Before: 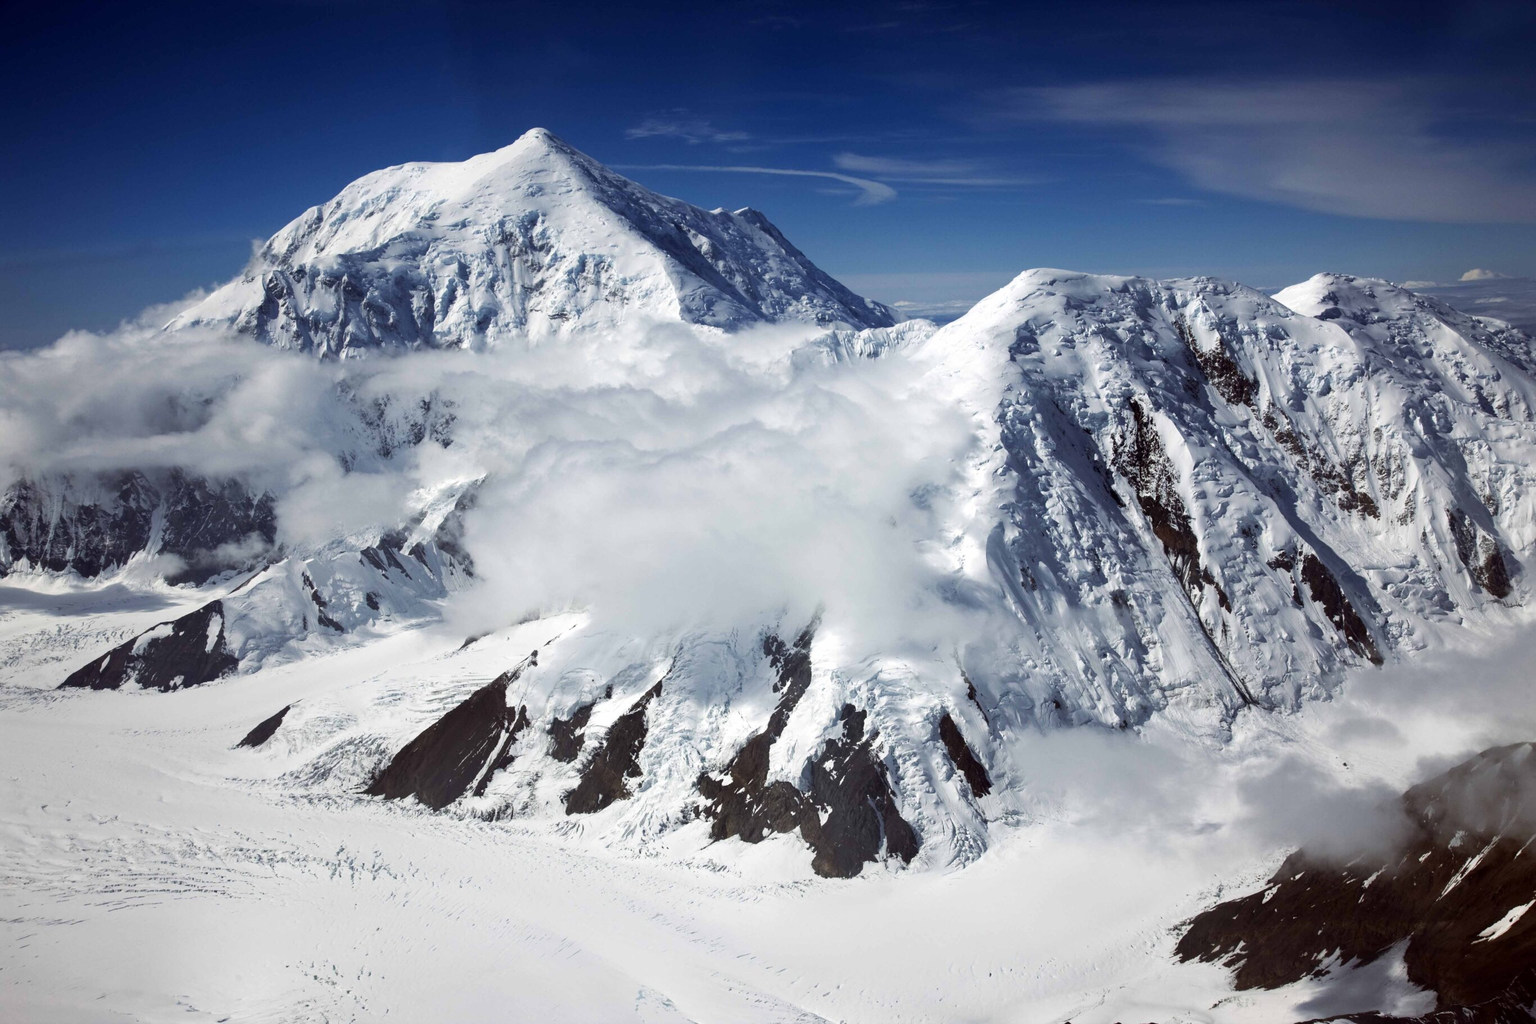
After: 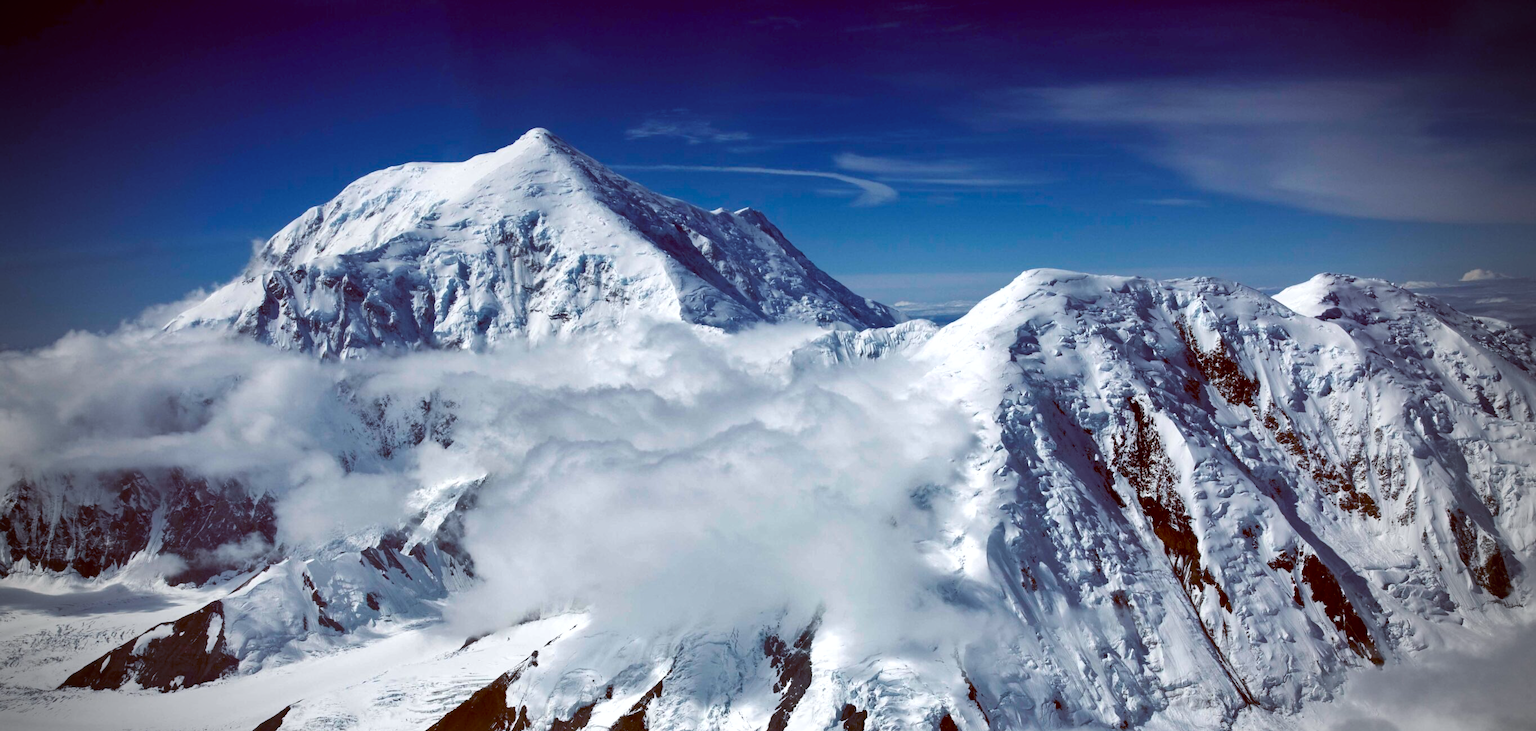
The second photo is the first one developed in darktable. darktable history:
shadows and highlights: shadows 12, white point adjustment 1.2, soften with gaussian
vignetting: fall-off start 75%, brightness -0.692, width/height ratio 1.084
color balance: lift [1, 1.015, 1.004, 0.985], gamma [1, 0.958, 0.971, 1.042], gain [1, 0.956, 0.977, 1.044]
crop: bottom 28.576%
